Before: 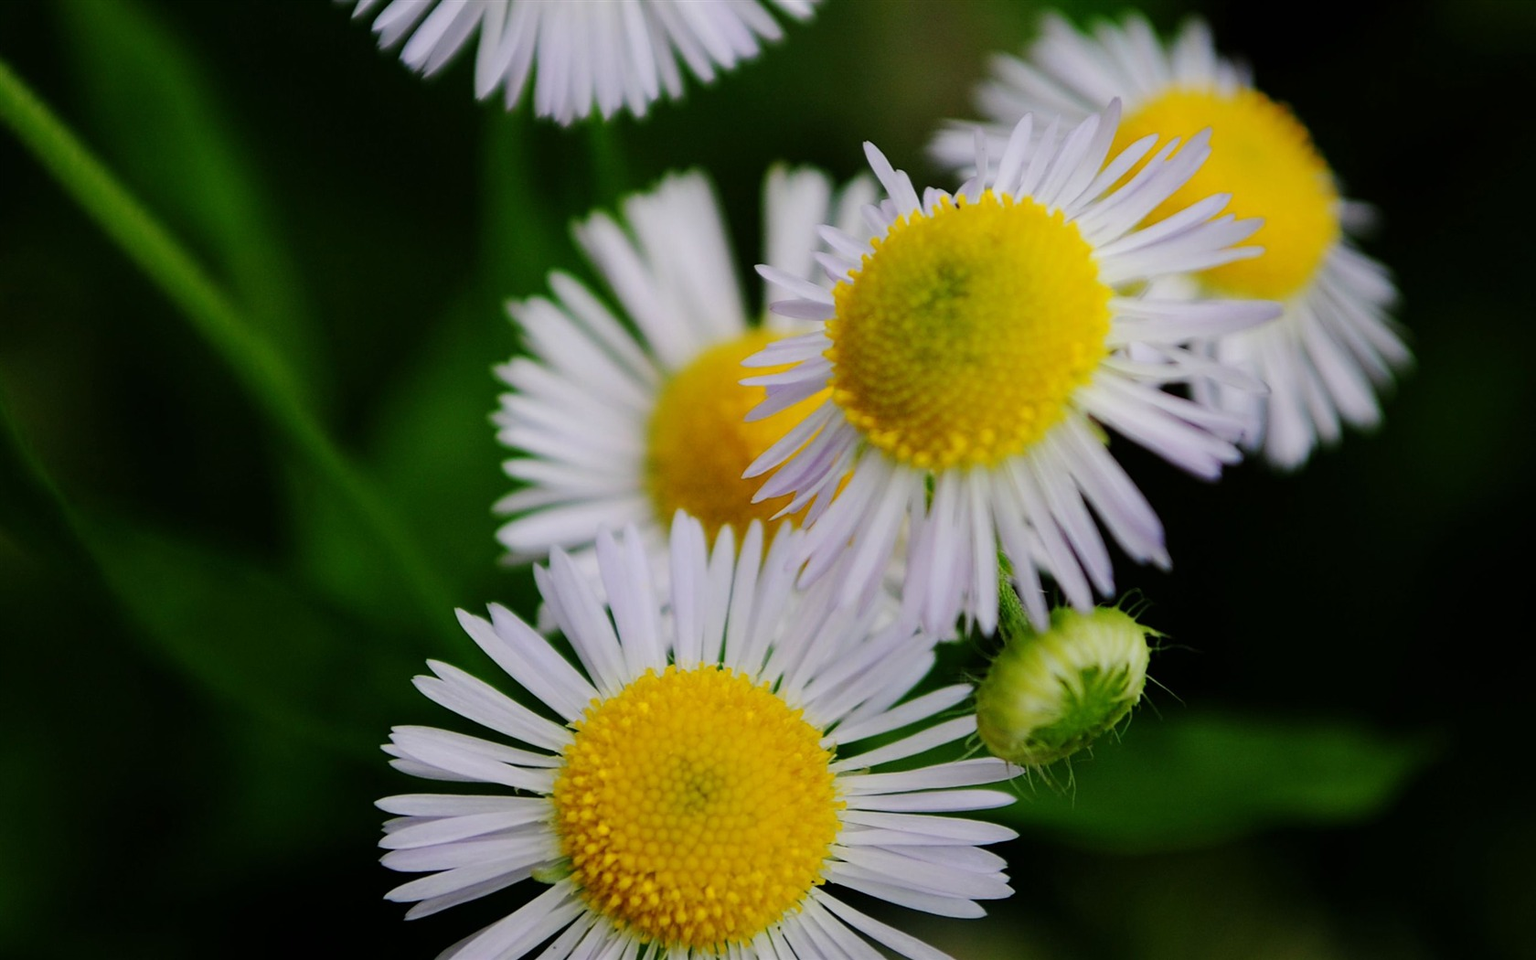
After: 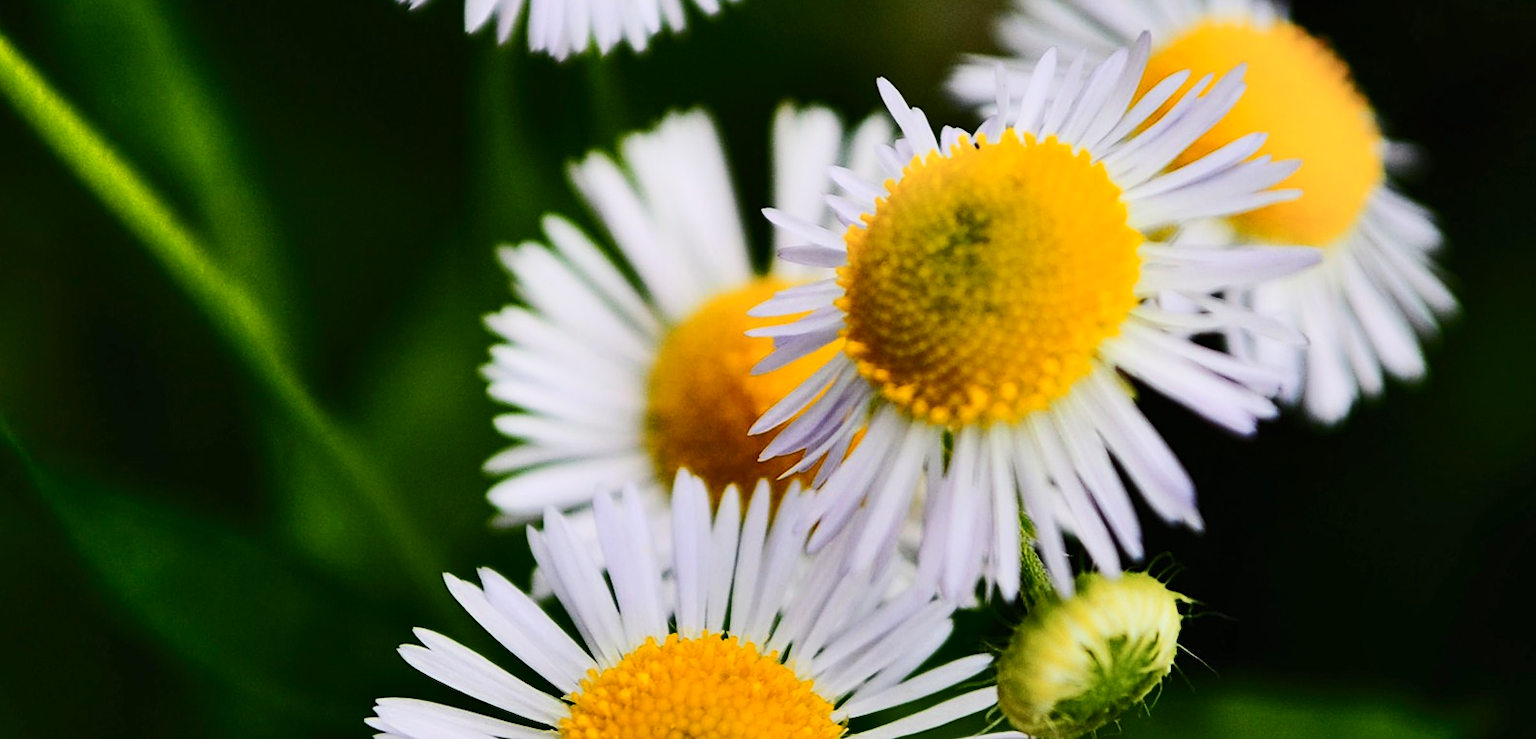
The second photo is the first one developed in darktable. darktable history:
exposure: compensate exposure bias true, compensate highlight preservation false
shadows and highlights: white point adjustment 0.121, highlights -71.22, soften with gaussian
sharpen: amount 0.209
color zones: curves: ch1 [(0.235, 0.558) (0.75, 0.5)]; ch2 [(0.25, 0.462) (0.749, 0.457)]
crop: left 2.466%, top 7.16%, right 3.311%, bottom 20.227%
contrast brightness saturation: contrast 0.243, brightness 0.091
tone curve: curves: ch0 [(0, 0) (0.003, 0.005) (0.011, 0.013) (0.025, 0.027) (0.044, 0.044) (0.069, 0.06) (0.1, 0.081) (0.136, 0.114) (0.177, 0.16) (0.224, 0.211) (0.277, 0.277) (0.335, 0.354) (0.399, 0.435) (0.468, 0.538) (0.543, 0.626) (0.623, 0.708) (0.709, 0.789) (0.801, 0.867) (0.898, 0.935) (1, 1)], color space Lab, independent channels, preserve colors none
